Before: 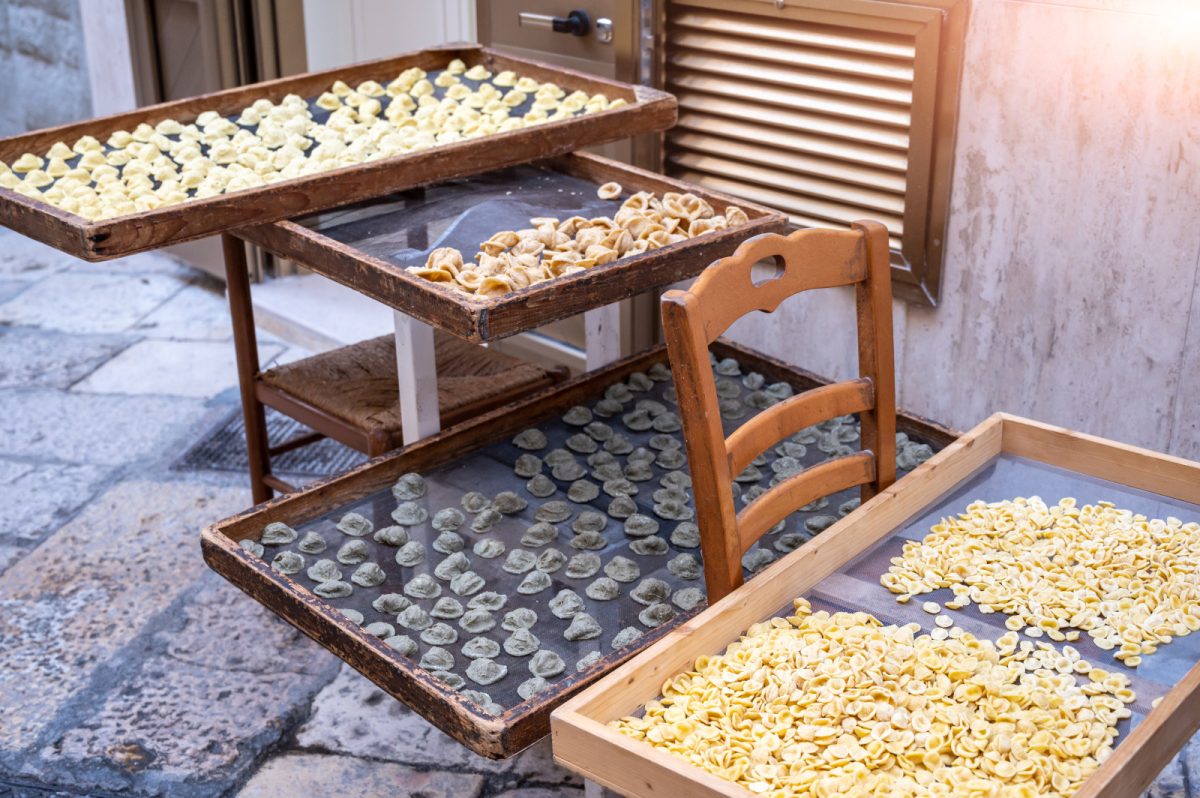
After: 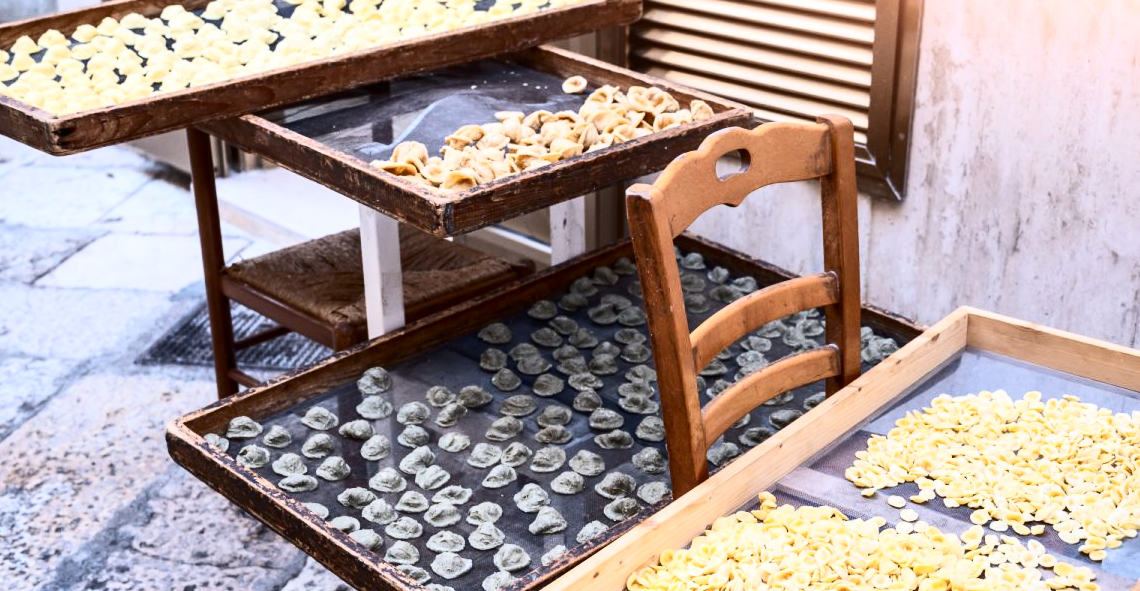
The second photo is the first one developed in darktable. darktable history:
contrast brightness saturation: contrast 0.39, brightness 0.1
crop and rotate: left 2.991%, top 13.302%, right 1.981%, bottom 12.636%
